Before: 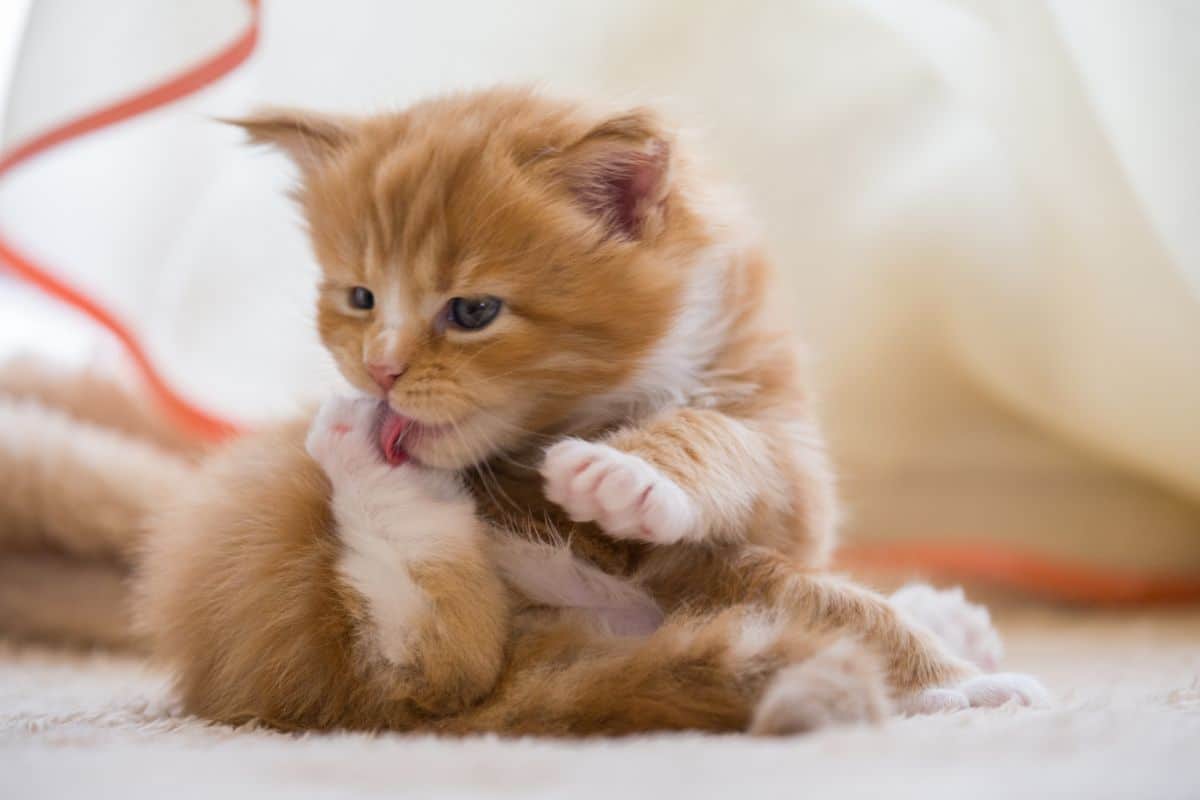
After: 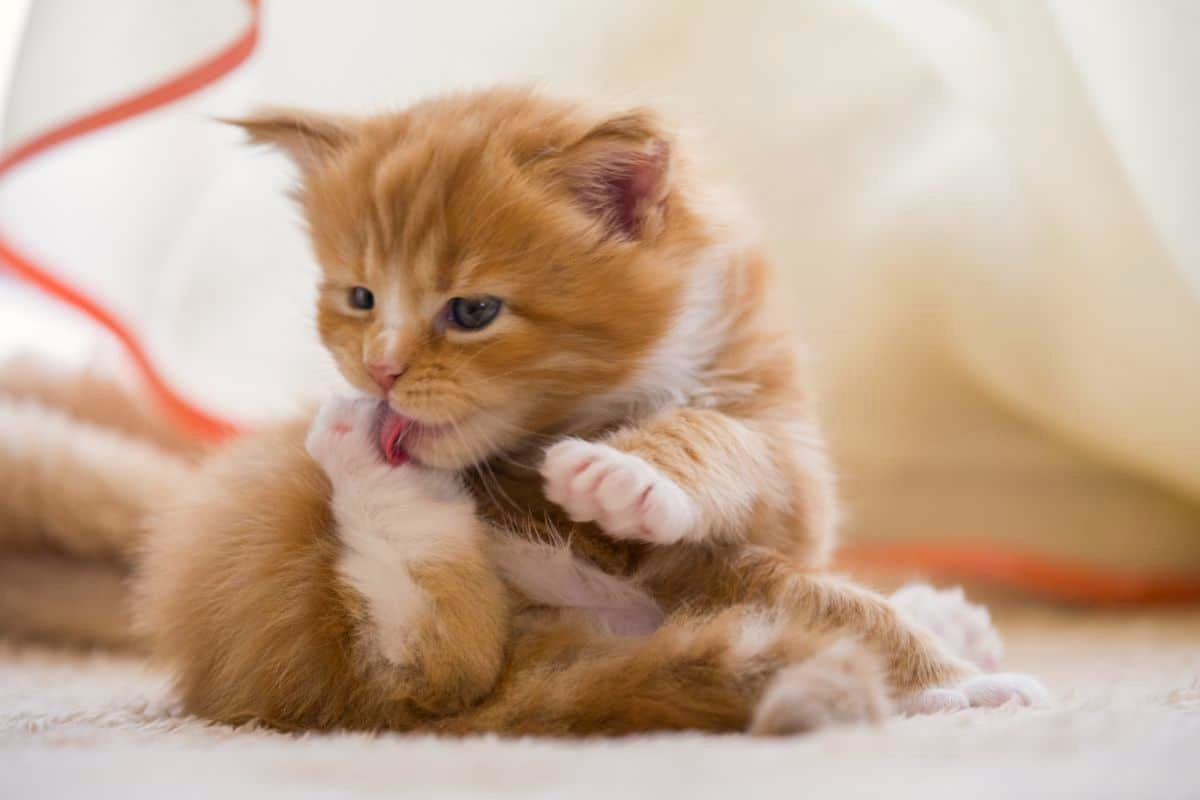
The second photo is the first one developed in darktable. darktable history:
color correction: highlights a* 0.816, highlights b* 2.78, saturation 1.1
rotate and perspective: crop left 0, crop top 0
